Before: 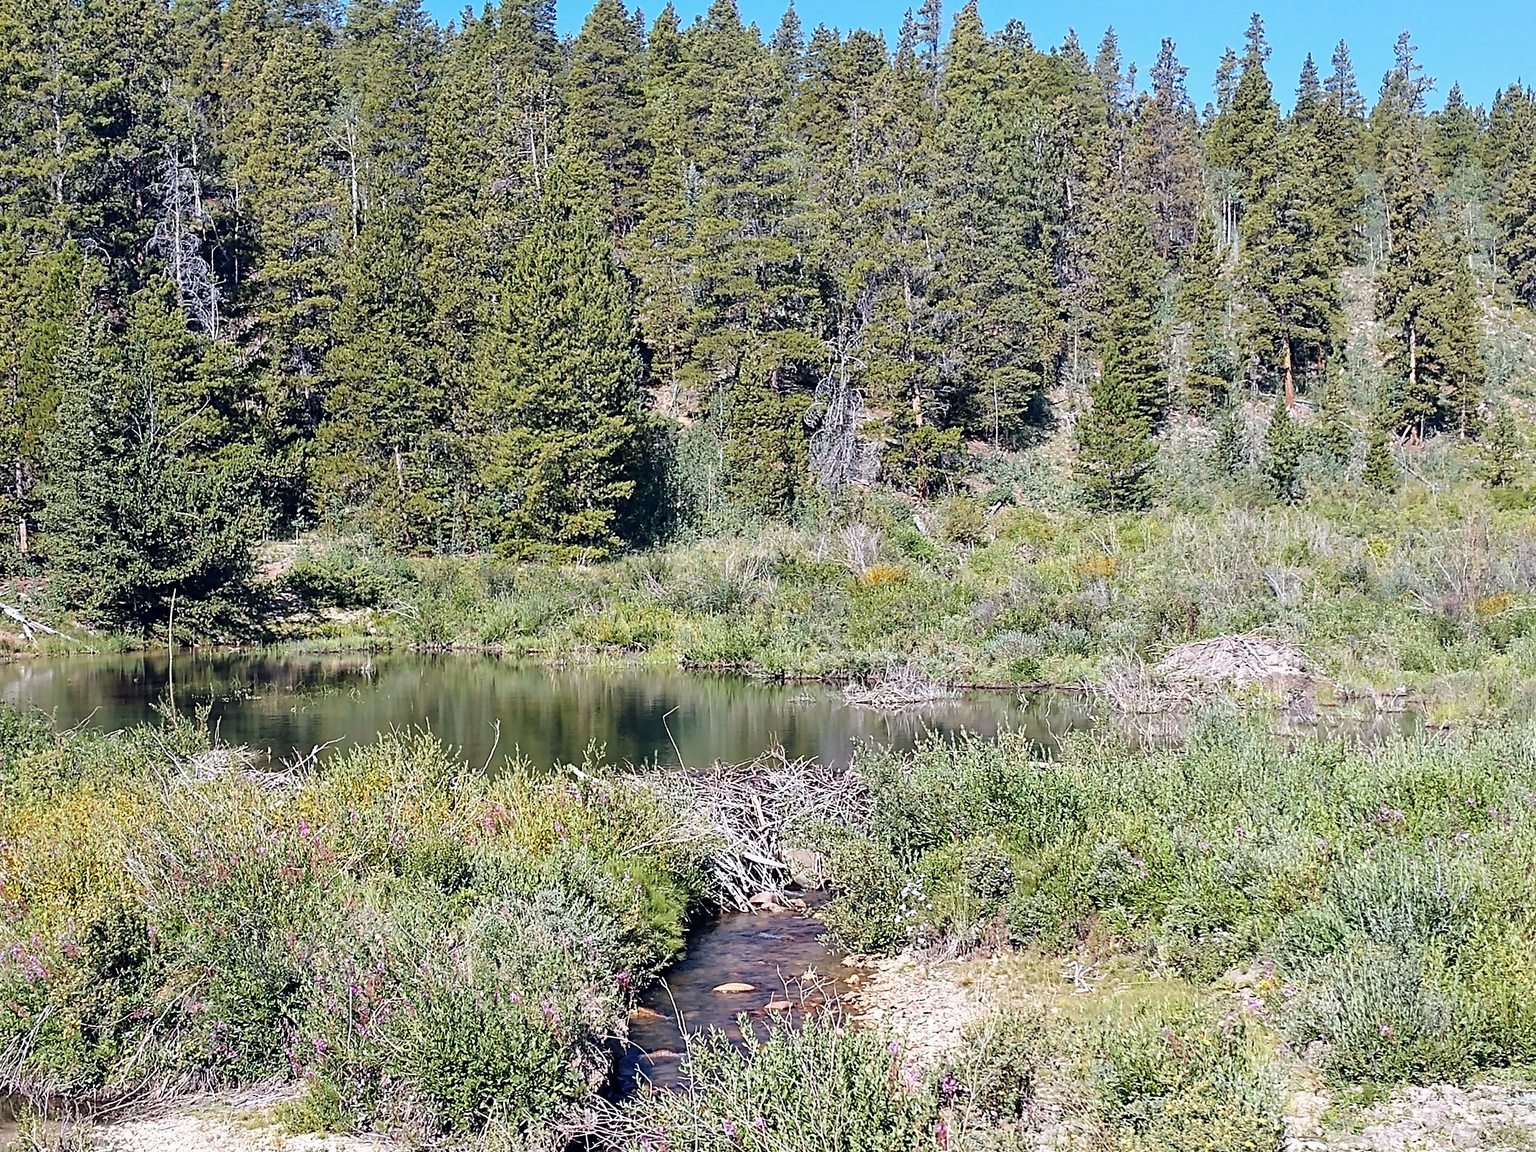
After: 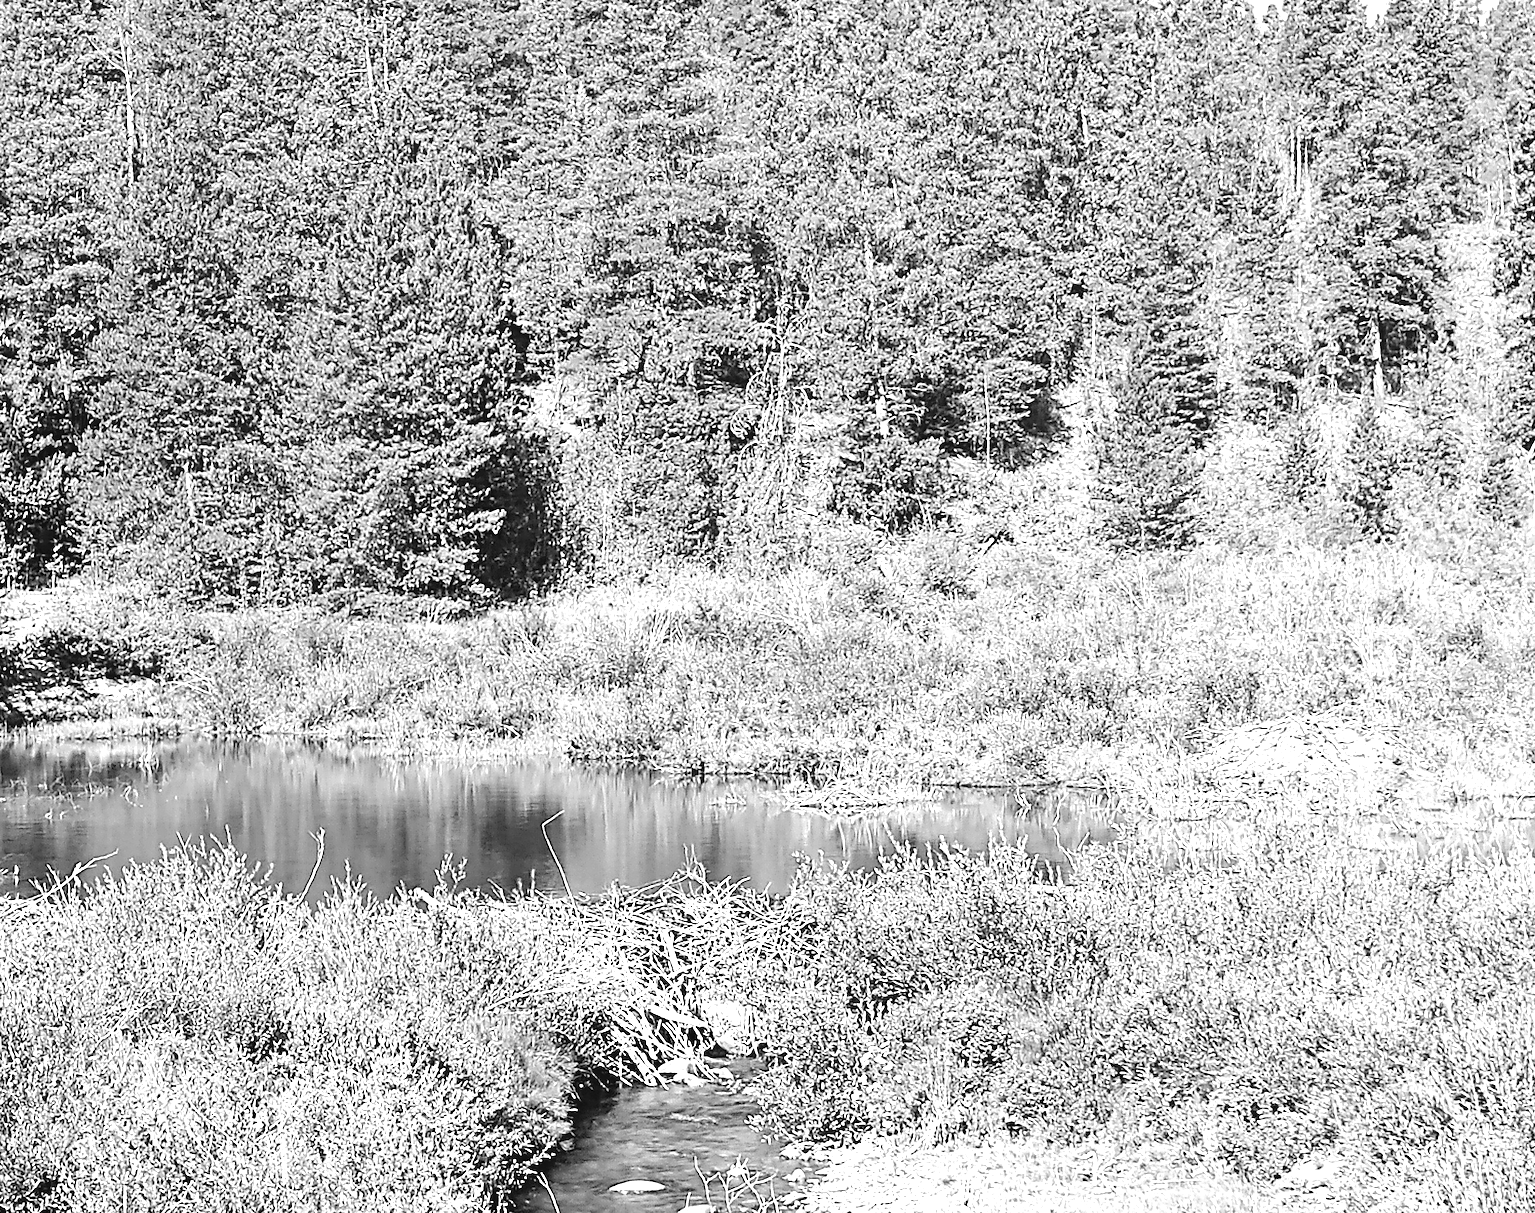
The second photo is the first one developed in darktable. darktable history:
monochrome: a 1.94, b -0.638
exposure: black level correction 0, exposure 1 EV, compensate exposure bias true, compensate highlight preservation false
color correction: saturation 3
levels: levels [0, 0.476, 0.951]
crop: left 16.768%, top 8.653%, right 8.362%, bottom 12.485%
contrast equalizer: y [[0.439, 0.44, 0.442, 0.457, 0.493, 0.498], [0.5 ×6], [0.5 ×6], [0 ×6], [0 ×6]], mix 0.76
